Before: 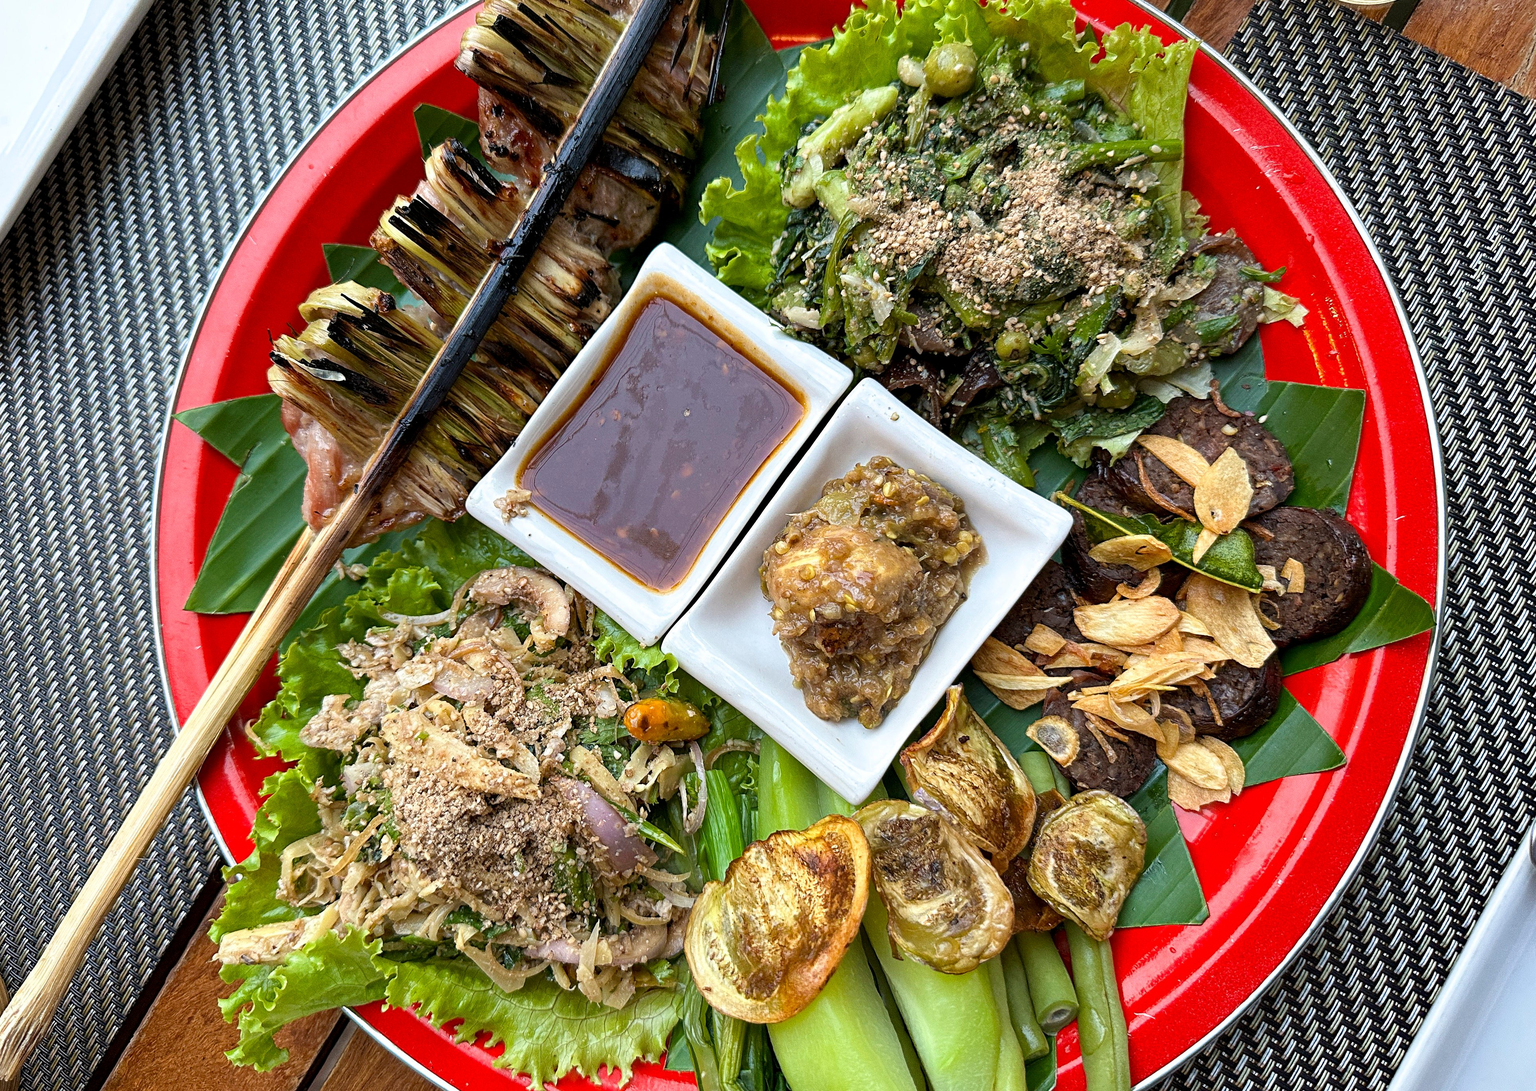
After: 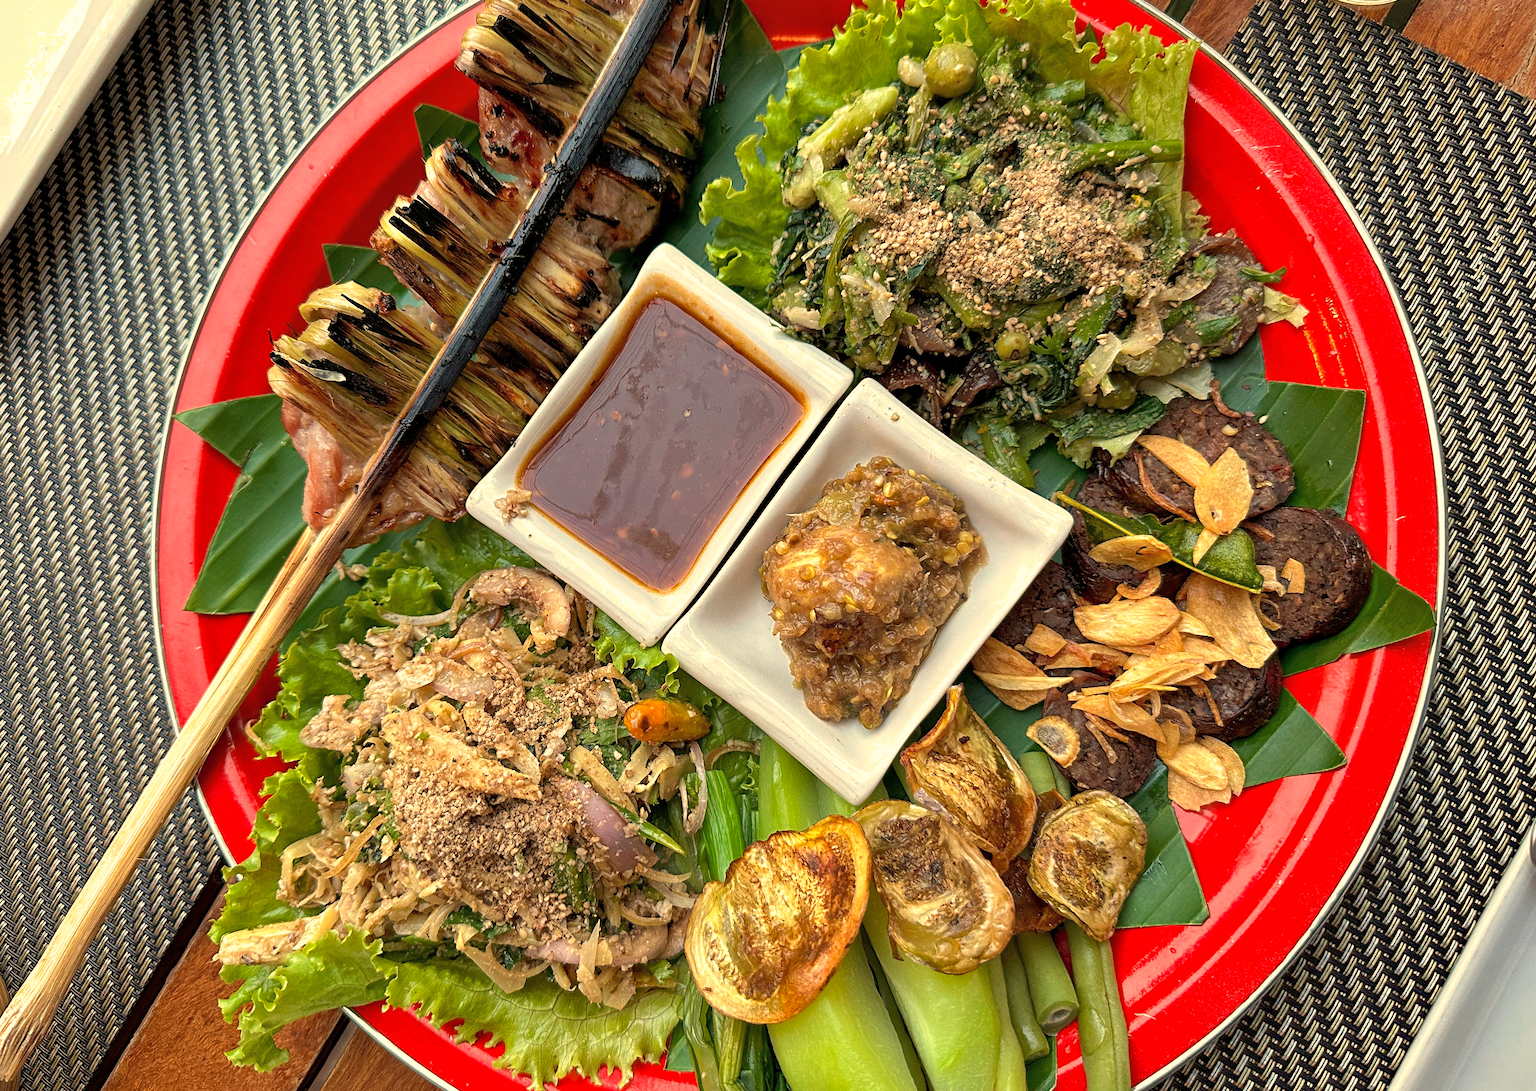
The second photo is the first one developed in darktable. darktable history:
white balance: red 1.123, blue 0.83
shadows and highlights: on, module defaults
